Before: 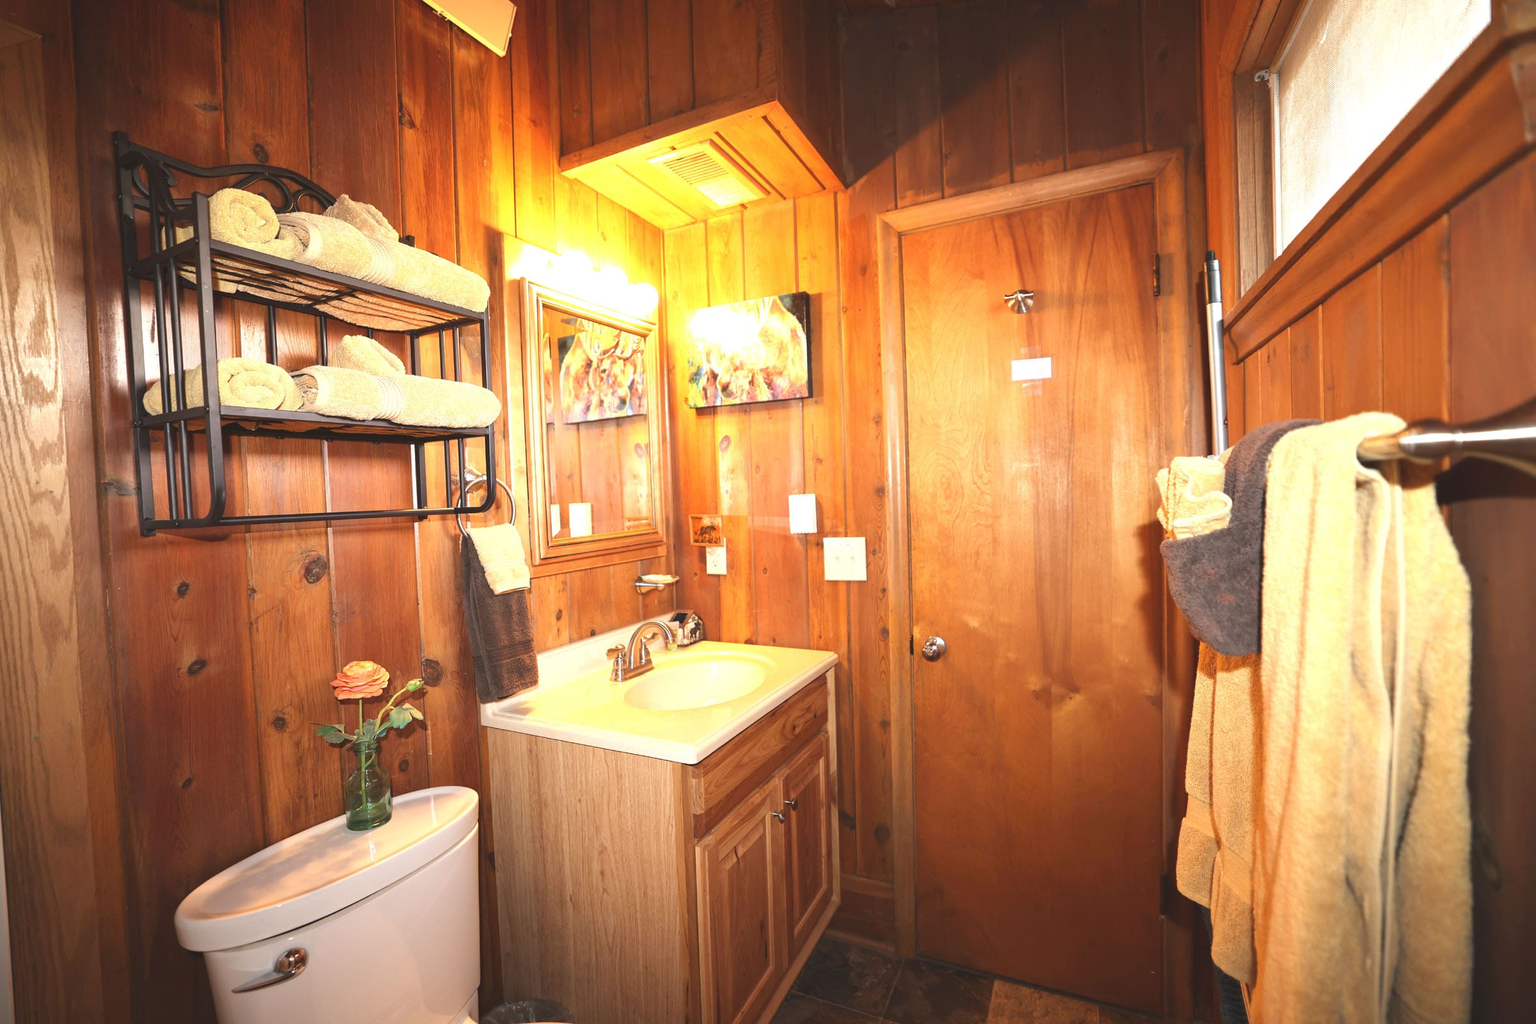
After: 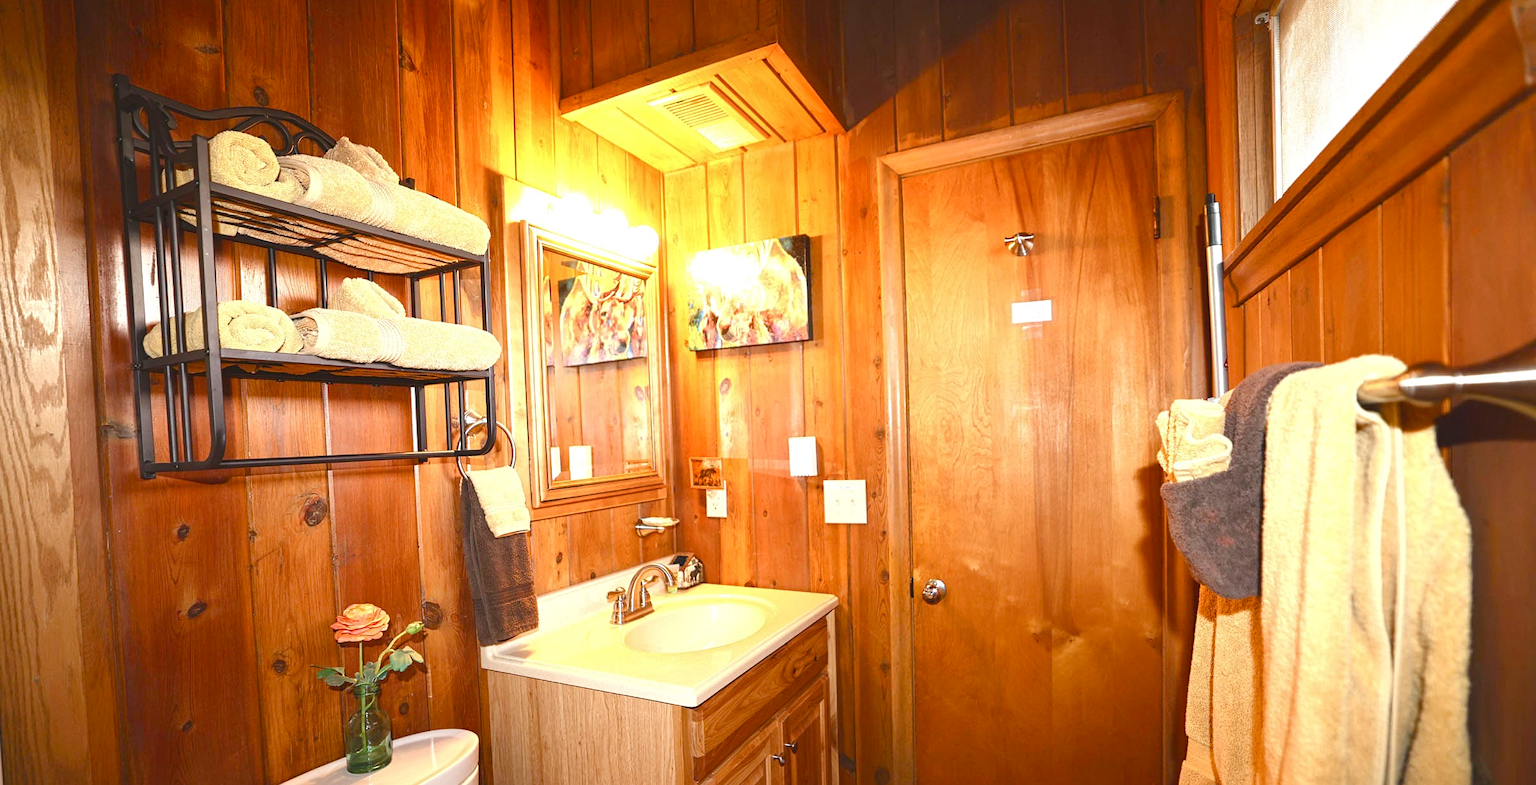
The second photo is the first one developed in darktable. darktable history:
color balance rgb: perceptual saturation grading › global saturation 20%, perceptual saturation grading › highlights -25%, perceptual saturation grading › shadows 50%
contrast equalizer: y [[0.5, 0.5, 0.5, 0.512, 0.552, 0.62], [0.5 ×6], [0.5 ×4, 0.504, 0.553], [0 ×6], [0 ×6]]
exposure: compensate exposure bias true, compensate highlight preservation false
crop: top 5.667%, bottom 17.637%
